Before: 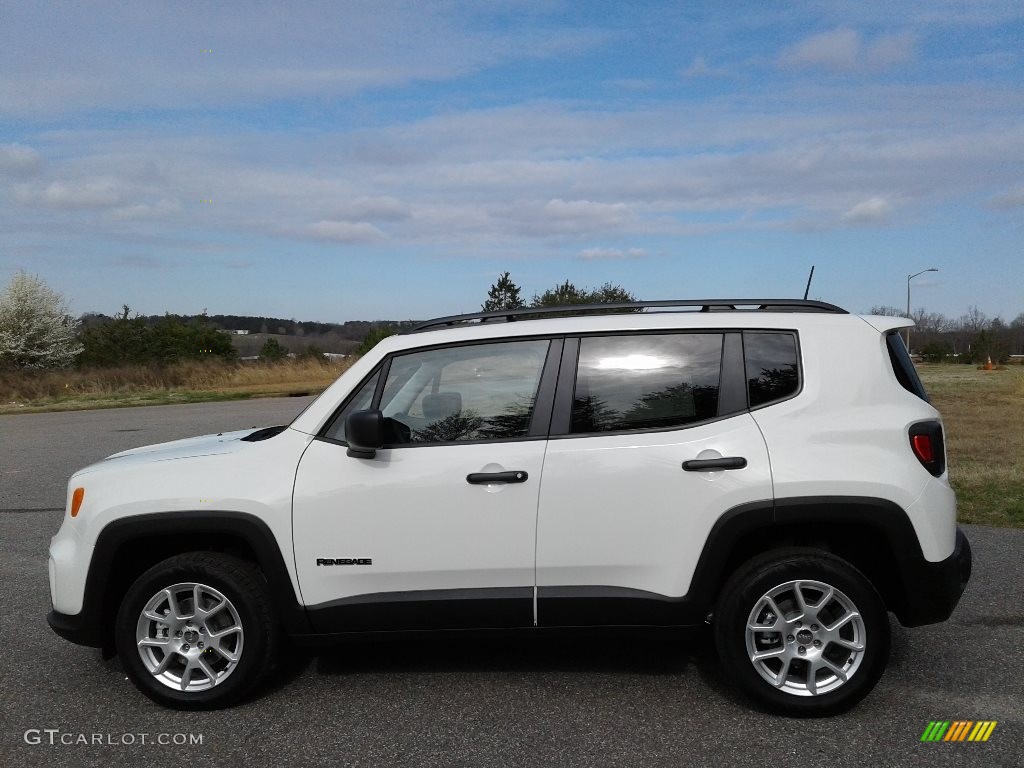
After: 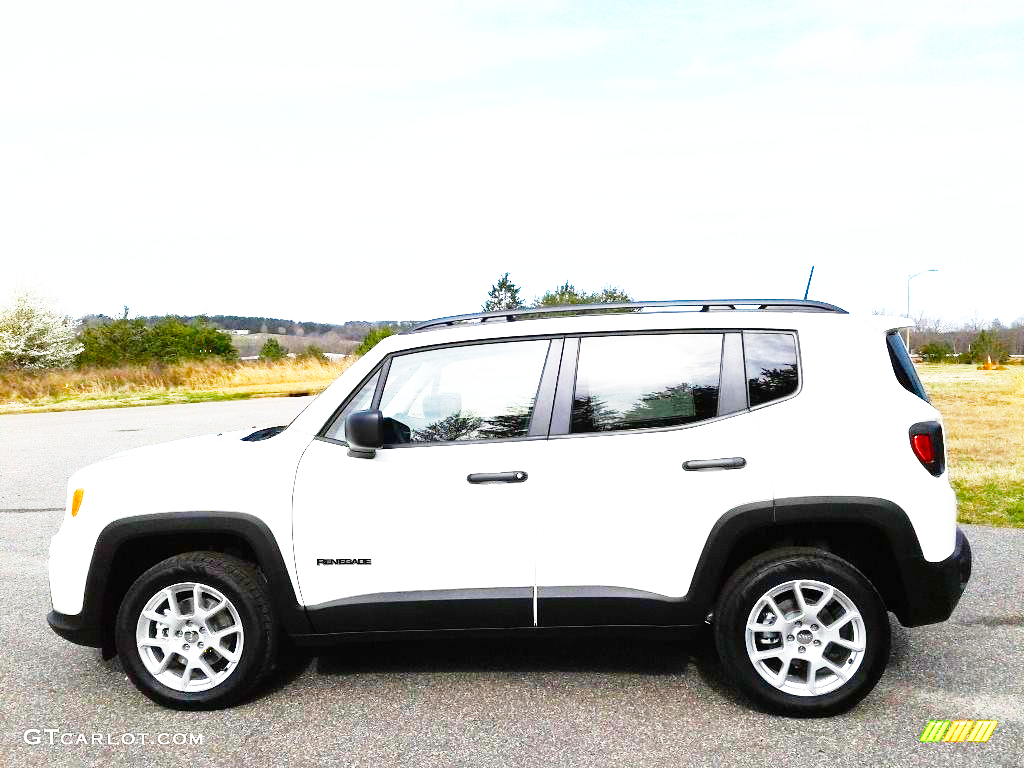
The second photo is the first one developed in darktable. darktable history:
contrast brightness saturation: saturation -0.059
color balance rgb: linear chroma grading › global chroma 8.847%, perceptual saturation grading › global saturation 23.224%, perceptual saturation grading › highlights -24.679%, perceptual saturation grading › mid-tones 24.529%, perceptual saturation grading › shadows 39.431%
base curve: curves: ch0 [(0, 0) (0.012, 0.01) (0.073, 0.168) (0.31, 0.711) (0.645, 0.957) (1, 1)], preserve colors none
exposure: black level correction 0, exposure 1.743 EV, compensate highlight preservation false
